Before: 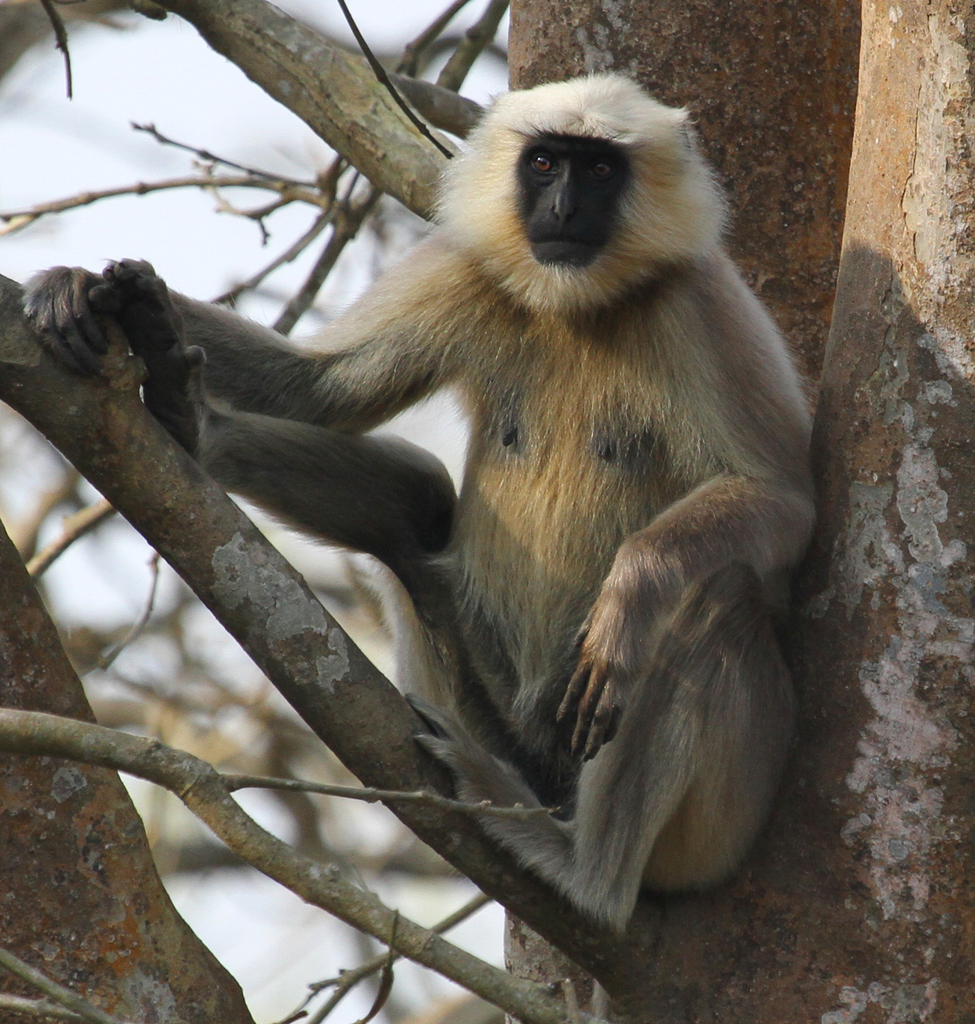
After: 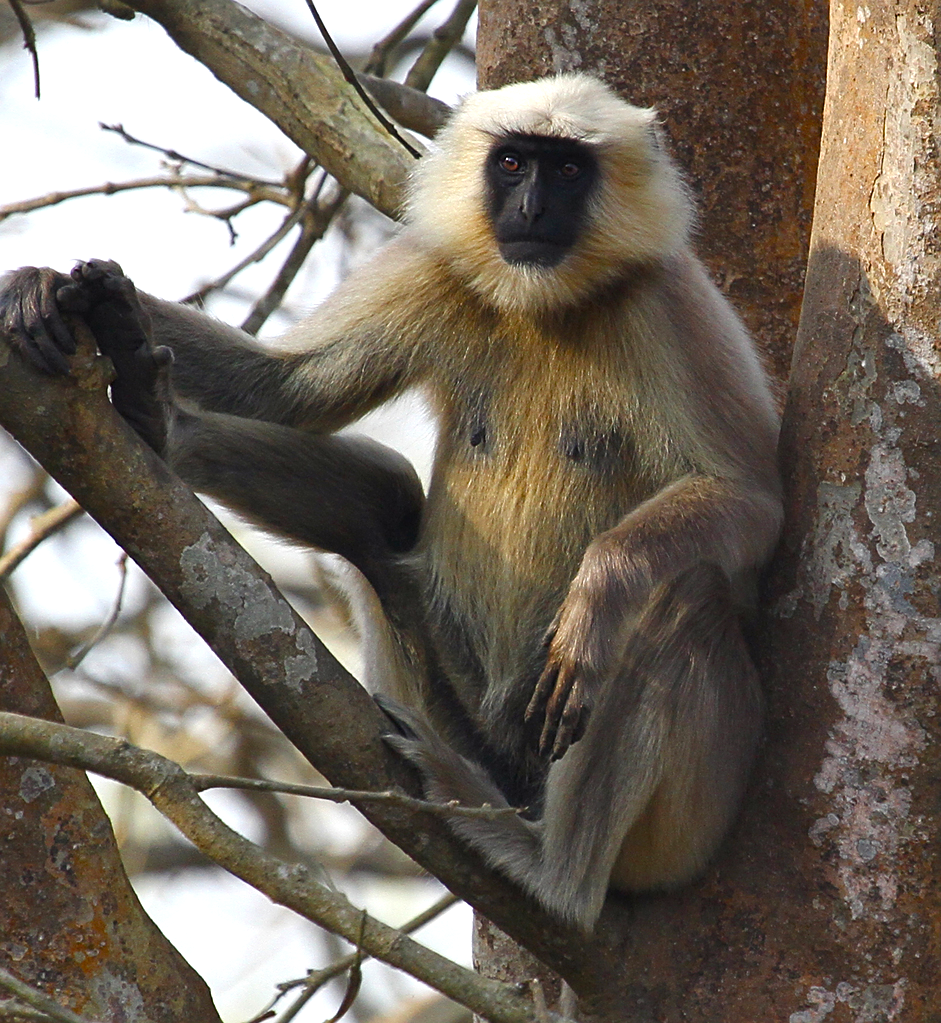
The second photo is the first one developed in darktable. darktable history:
crop and rotate: left 3.424%
sharpen: on, module defaults
tone equalizer: on, module defaults
color balance rgb: shadows lift › chroma 3.268%, shadows lift › hue 281.16°, perceptual saturation grading › global saturation 20%, perceptual saturation grading › highlights -25.325%, perceptual saturation grading › shadows 25.182%, perceptual brilliance grading › global brilliance 1.847%, perceptual brilliance grading › highlights 7.795%, perceptual brilliance grading › shadows -3.931%, global vibrance 9.816%
